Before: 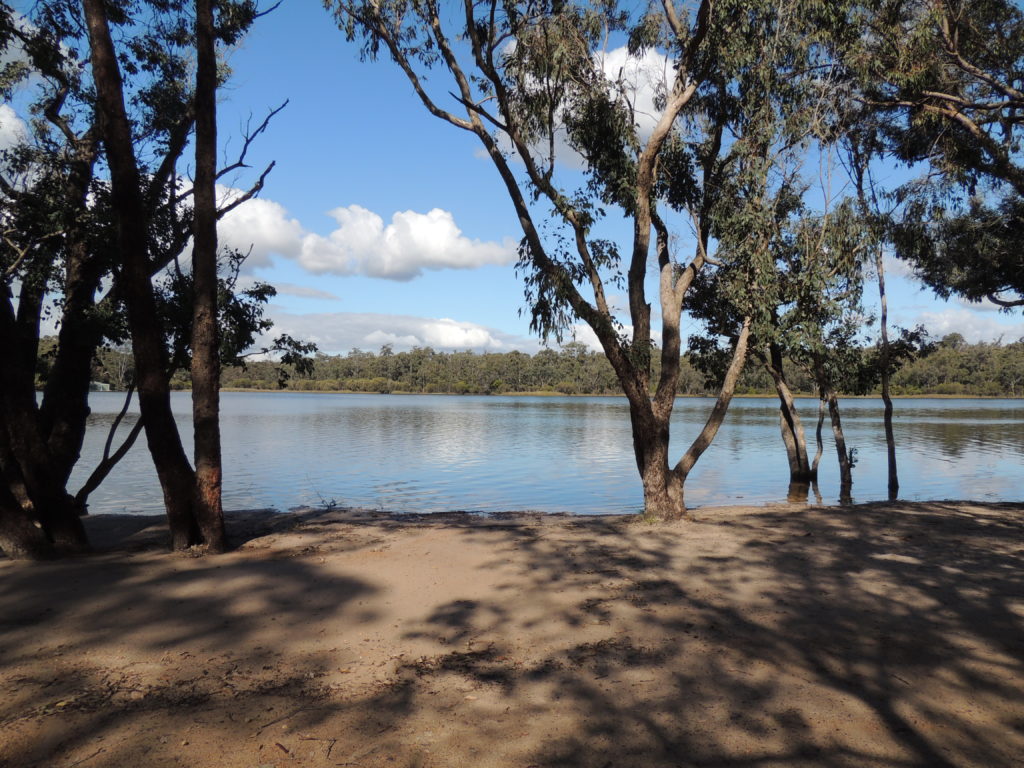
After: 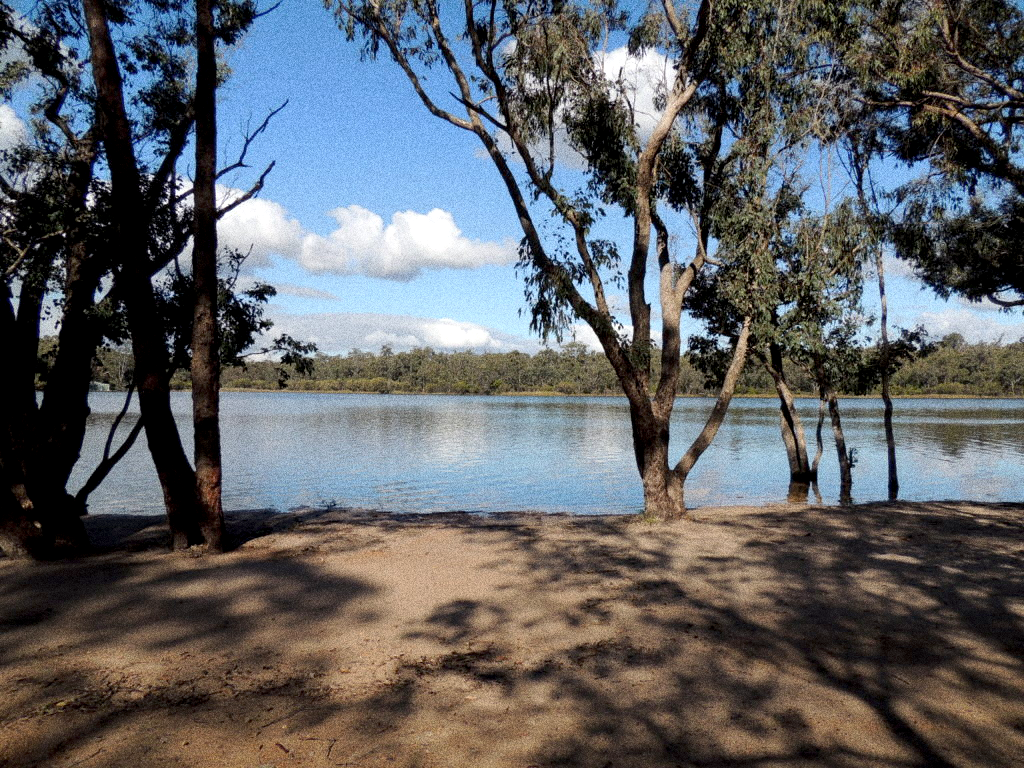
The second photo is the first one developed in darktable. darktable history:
exposure: black level correction 0.007, exposure 0.159 EV, compensate highlight preservation false
grain: coarseness 14.49 ISO, strength 48.04%, mid-tones bias 35%
